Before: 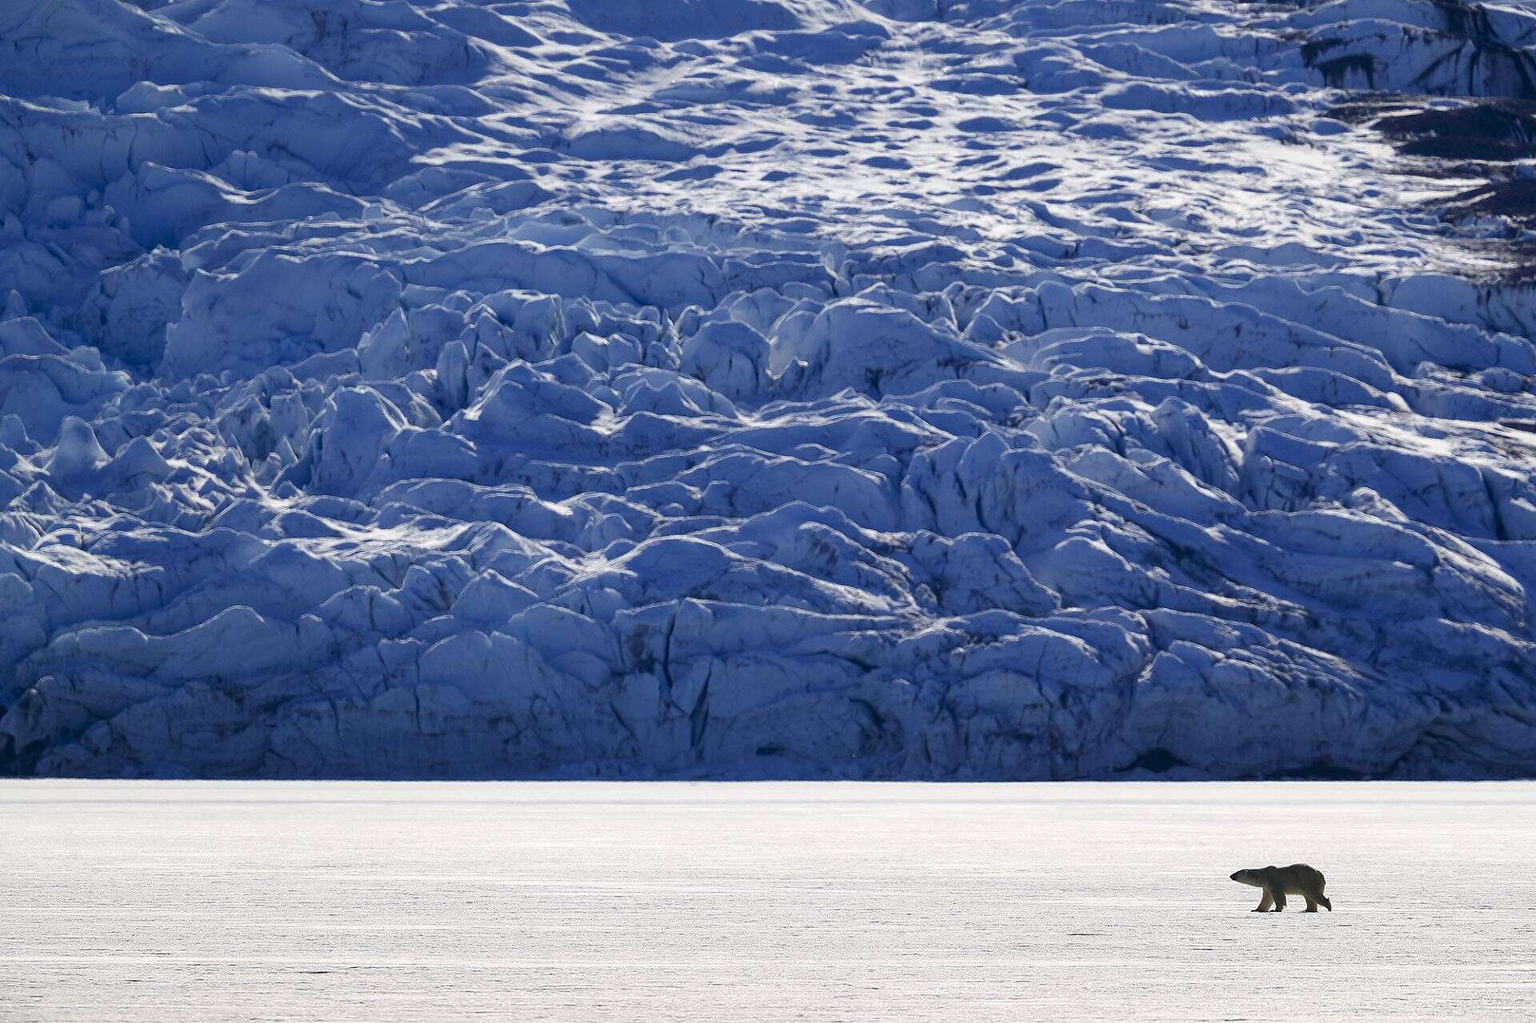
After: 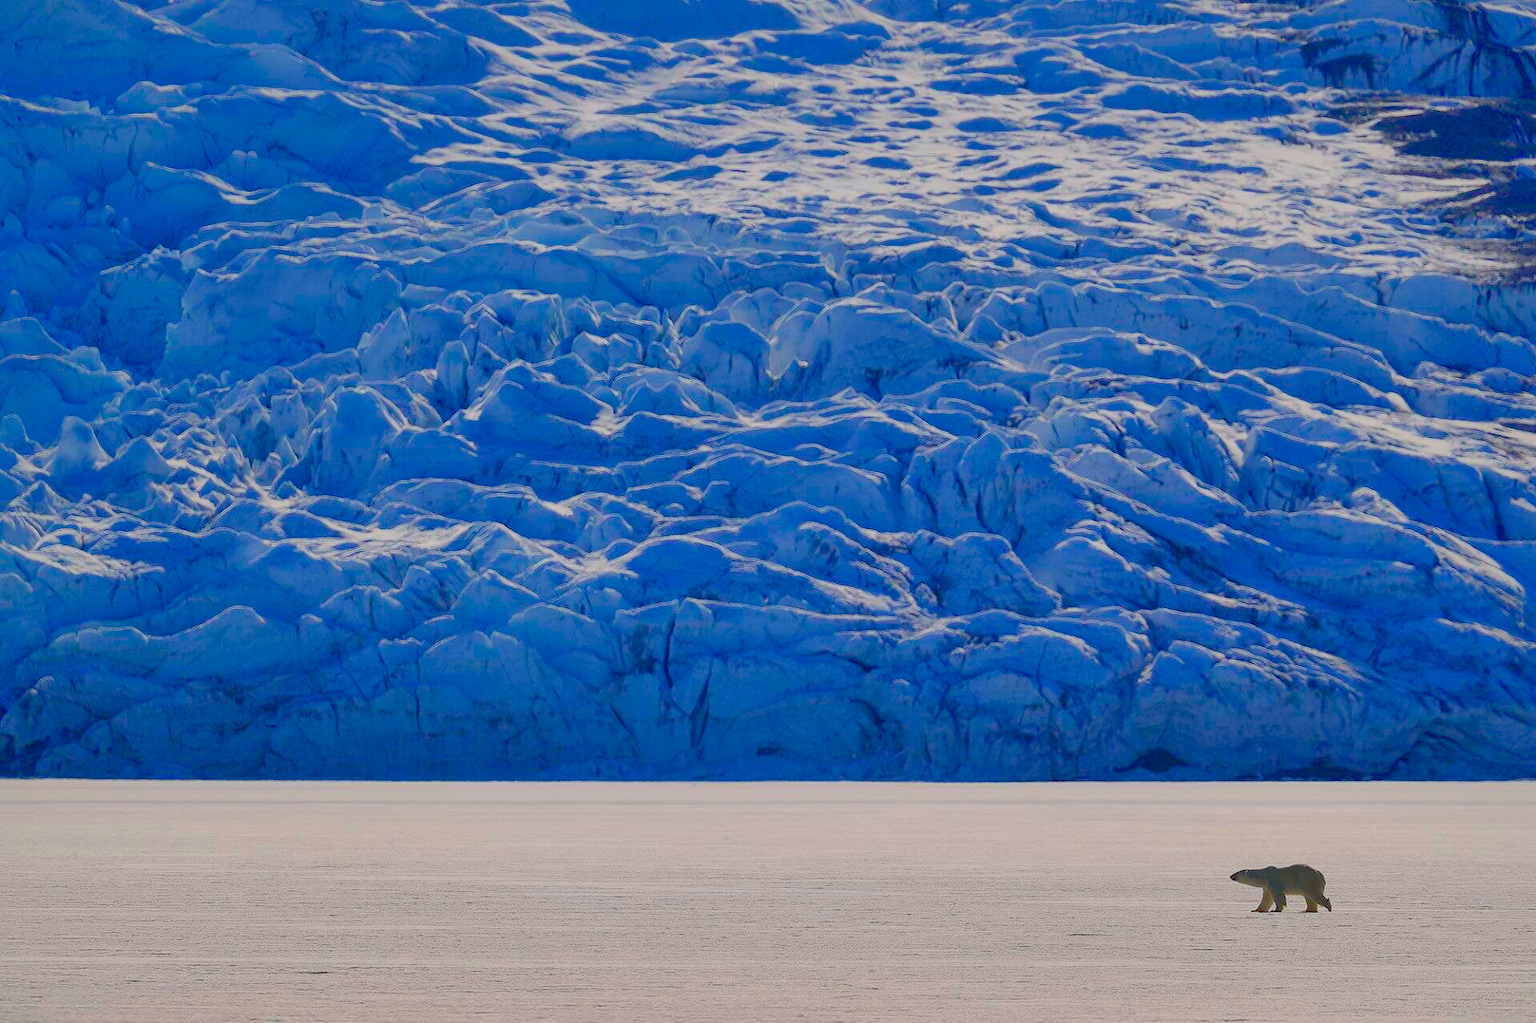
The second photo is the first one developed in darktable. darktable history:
color balance rgb: highlights gain › chroma 1.061%, highlights gain › hue 60.08°, perceptual saturation grading › global saturation 30.249%, contrast -29.871%
shadows and highlights: shadows color adjustment 97.67%
